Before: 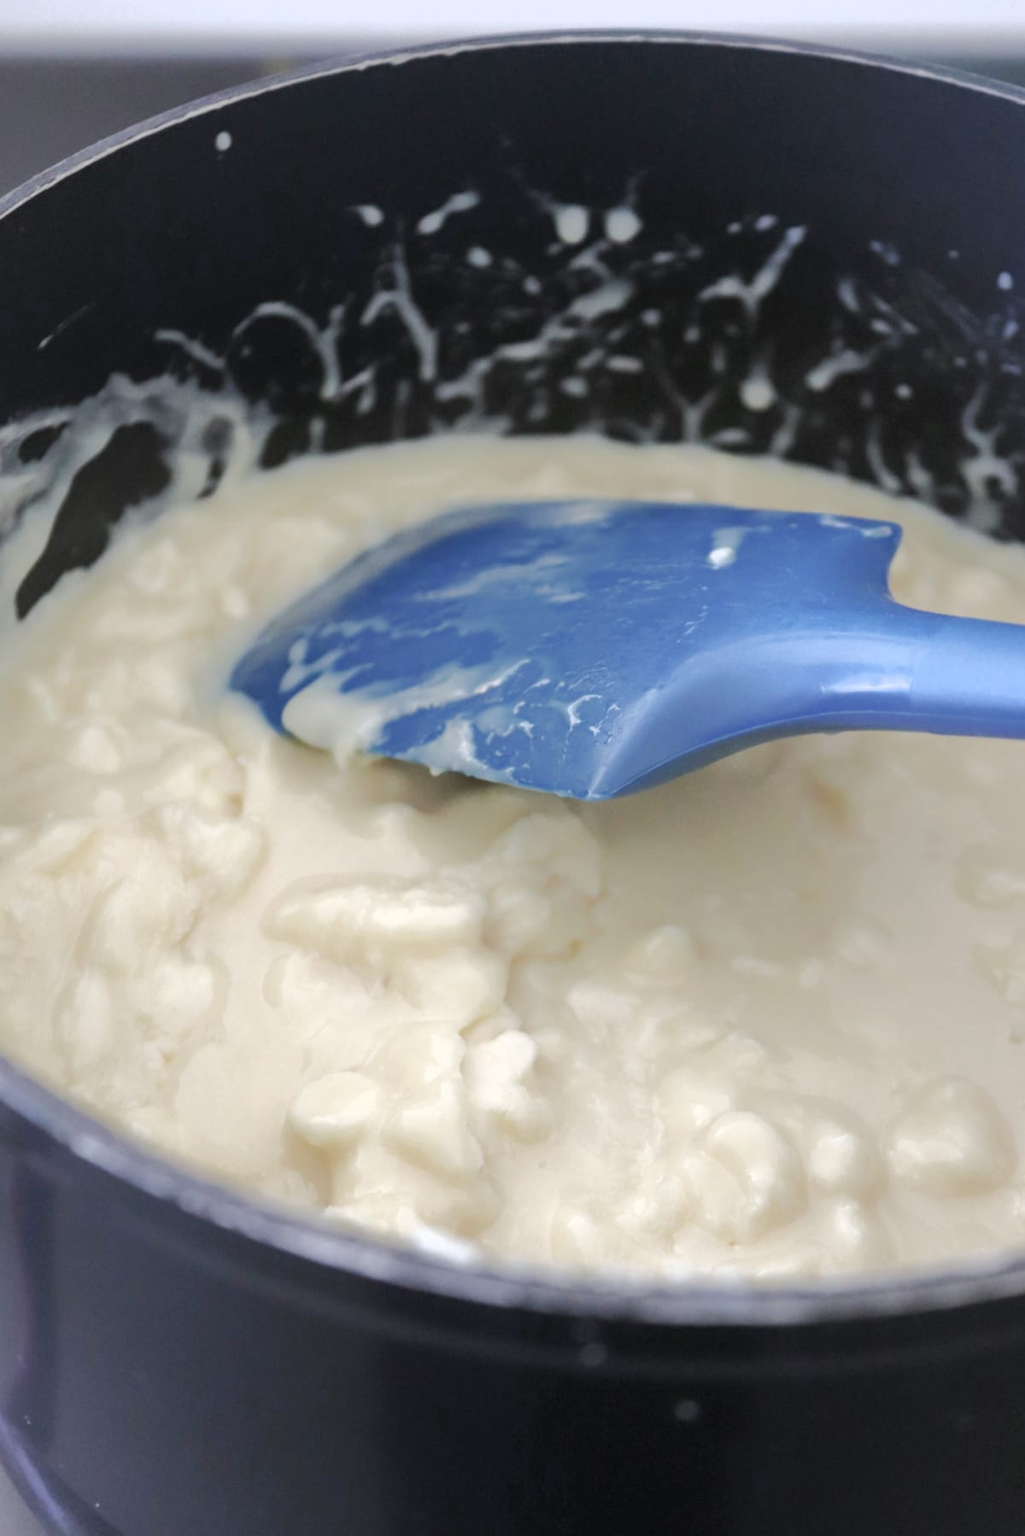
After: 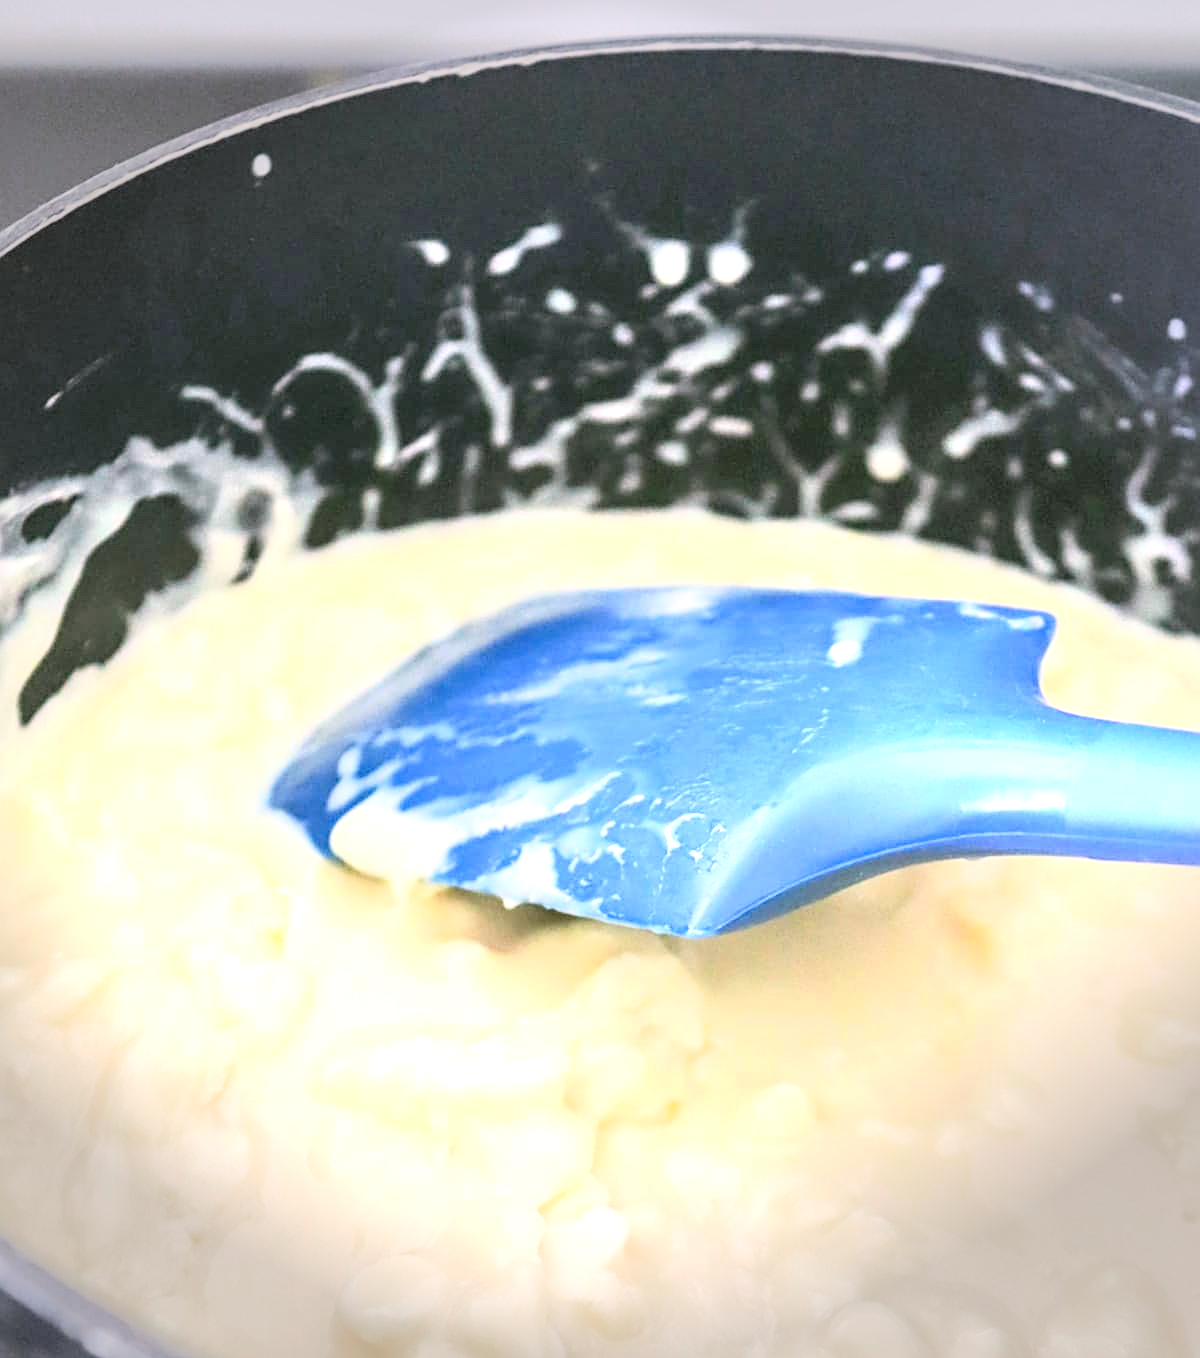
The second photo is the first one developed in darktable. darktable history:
color correction: highlights a* 4.1, highlights b* 4.93, shadows a* -8.2, shadows b* 4.95
contrast brightness saturation: contrast 0.237, brightness 0.267, saturation 0.39
sharpen: on, module defaults
vignetting: fall-off start 91.08%, fall-off radius 38.52%, width/height ratio 1.215, shape 1.3
crop: bottom 24.463%
shadows and highlights: shadows 25.54, highlights -23.24
exposure: black level correction 0, exposure 1.186 EV, compensate highlight preservation false
local contrast: detail 150%
